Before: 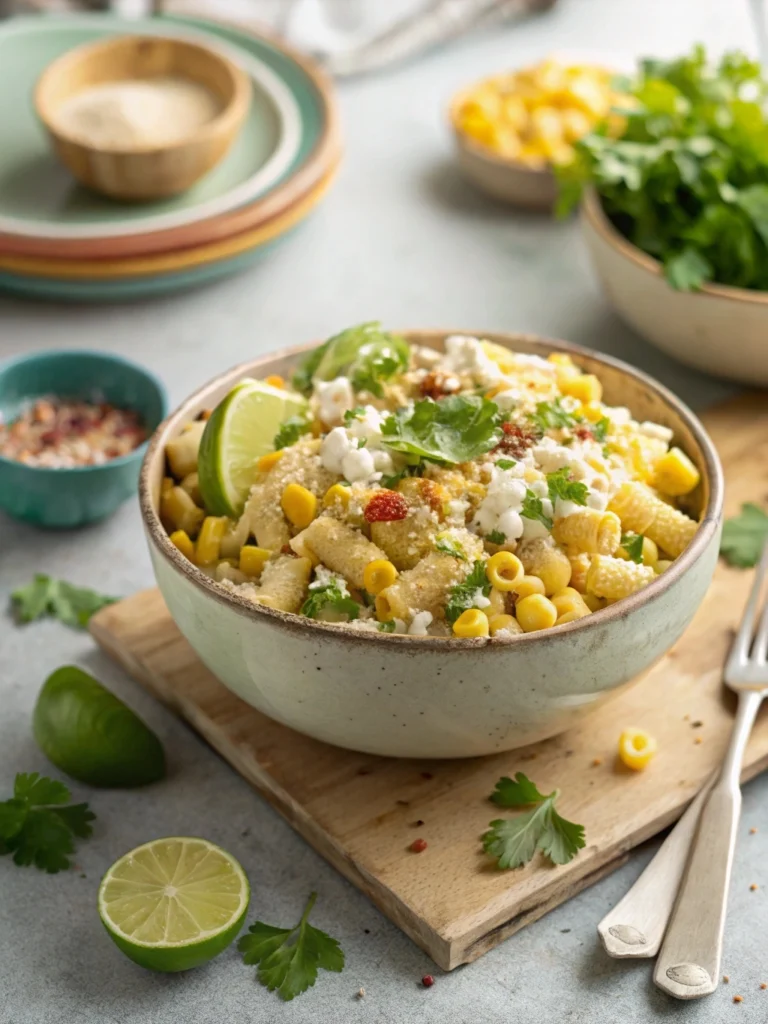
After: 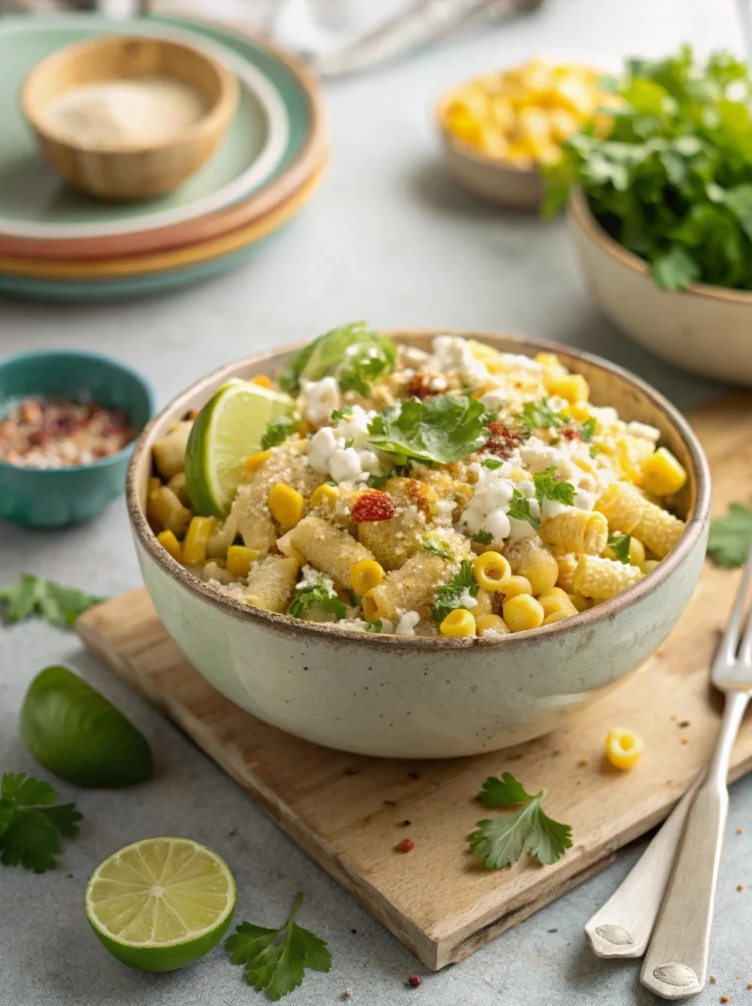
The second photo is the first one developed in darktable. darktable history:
crop: left 1.705%, right 0.278%, bottom 1.75%
